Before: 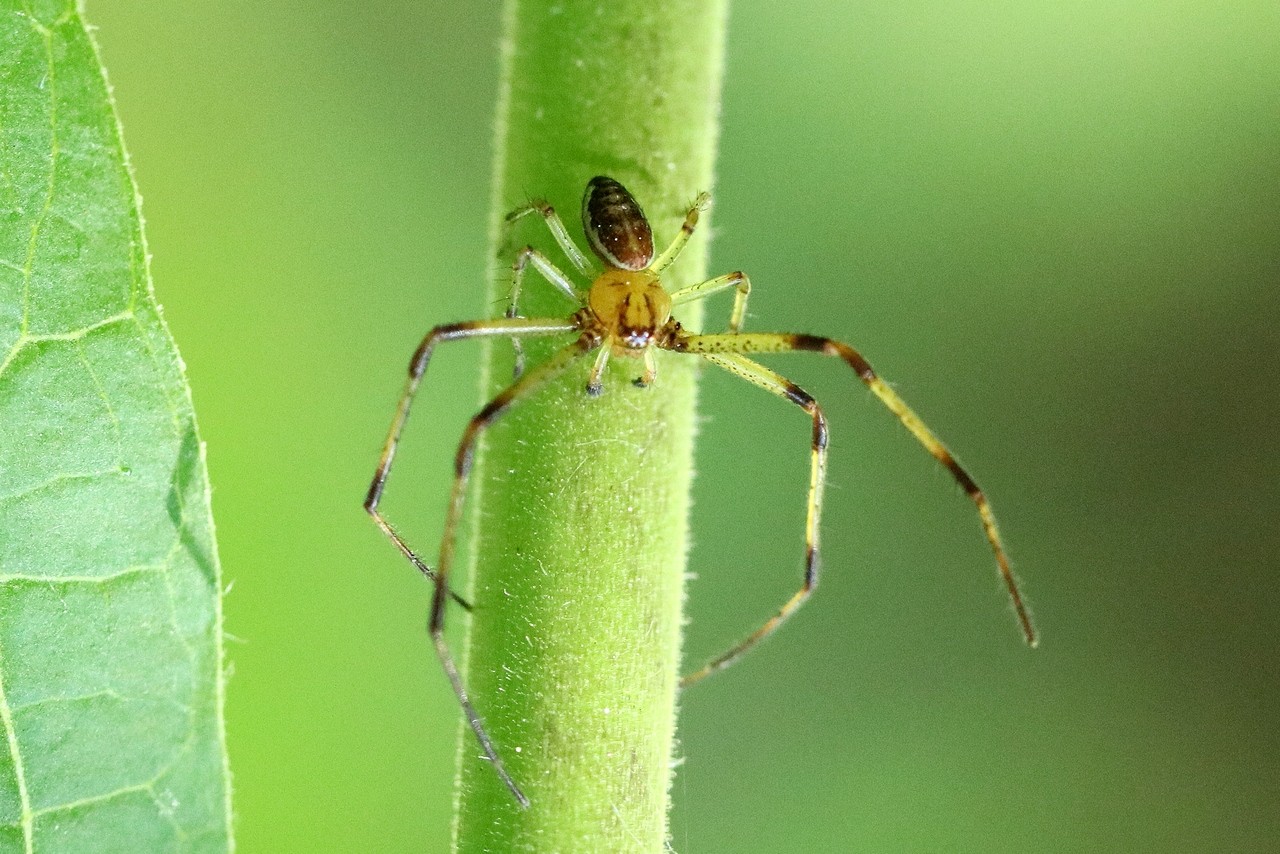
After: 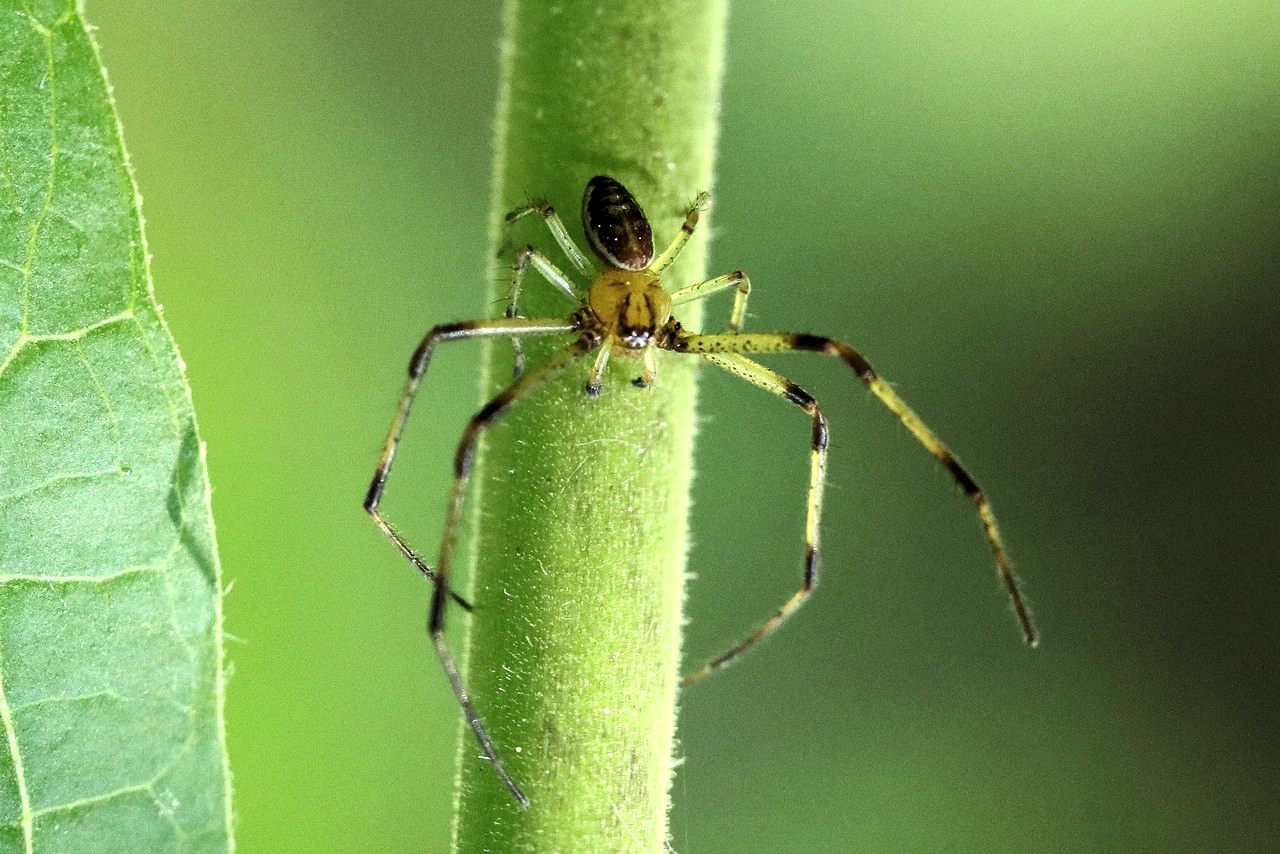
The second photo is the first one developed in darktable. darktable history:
contrast brightness saturation: contrast 0.074
levels: levels [0.101, 0.578, 0.953]
